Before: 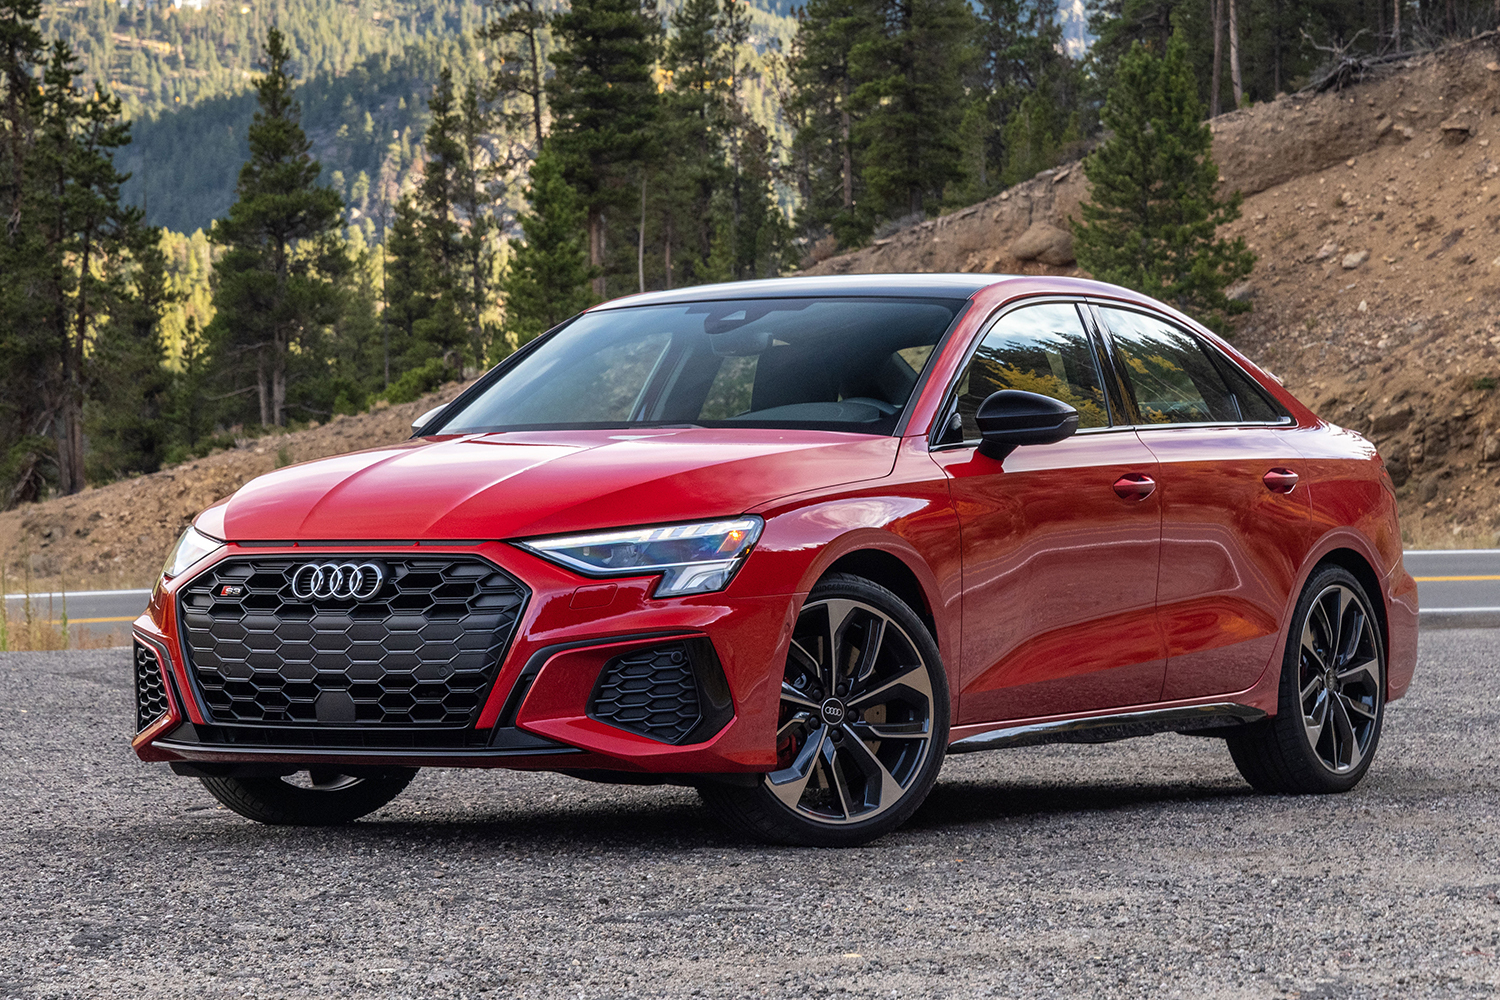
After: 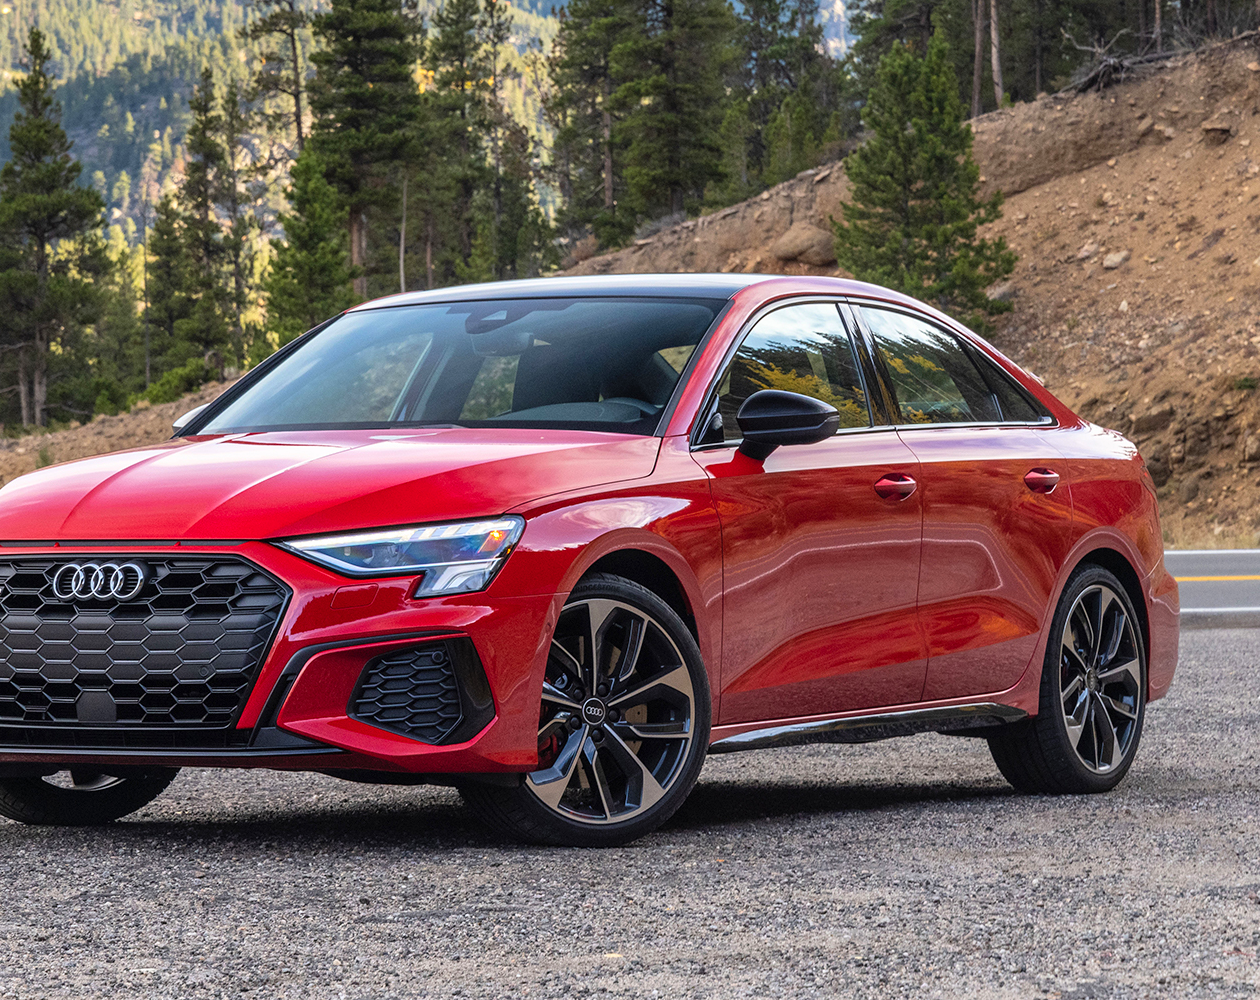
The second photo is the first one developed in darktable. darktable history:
contrast brightness saturation: contrast 0.071, brightness 0.075, saturation 0.183
crop: left 15.975%
